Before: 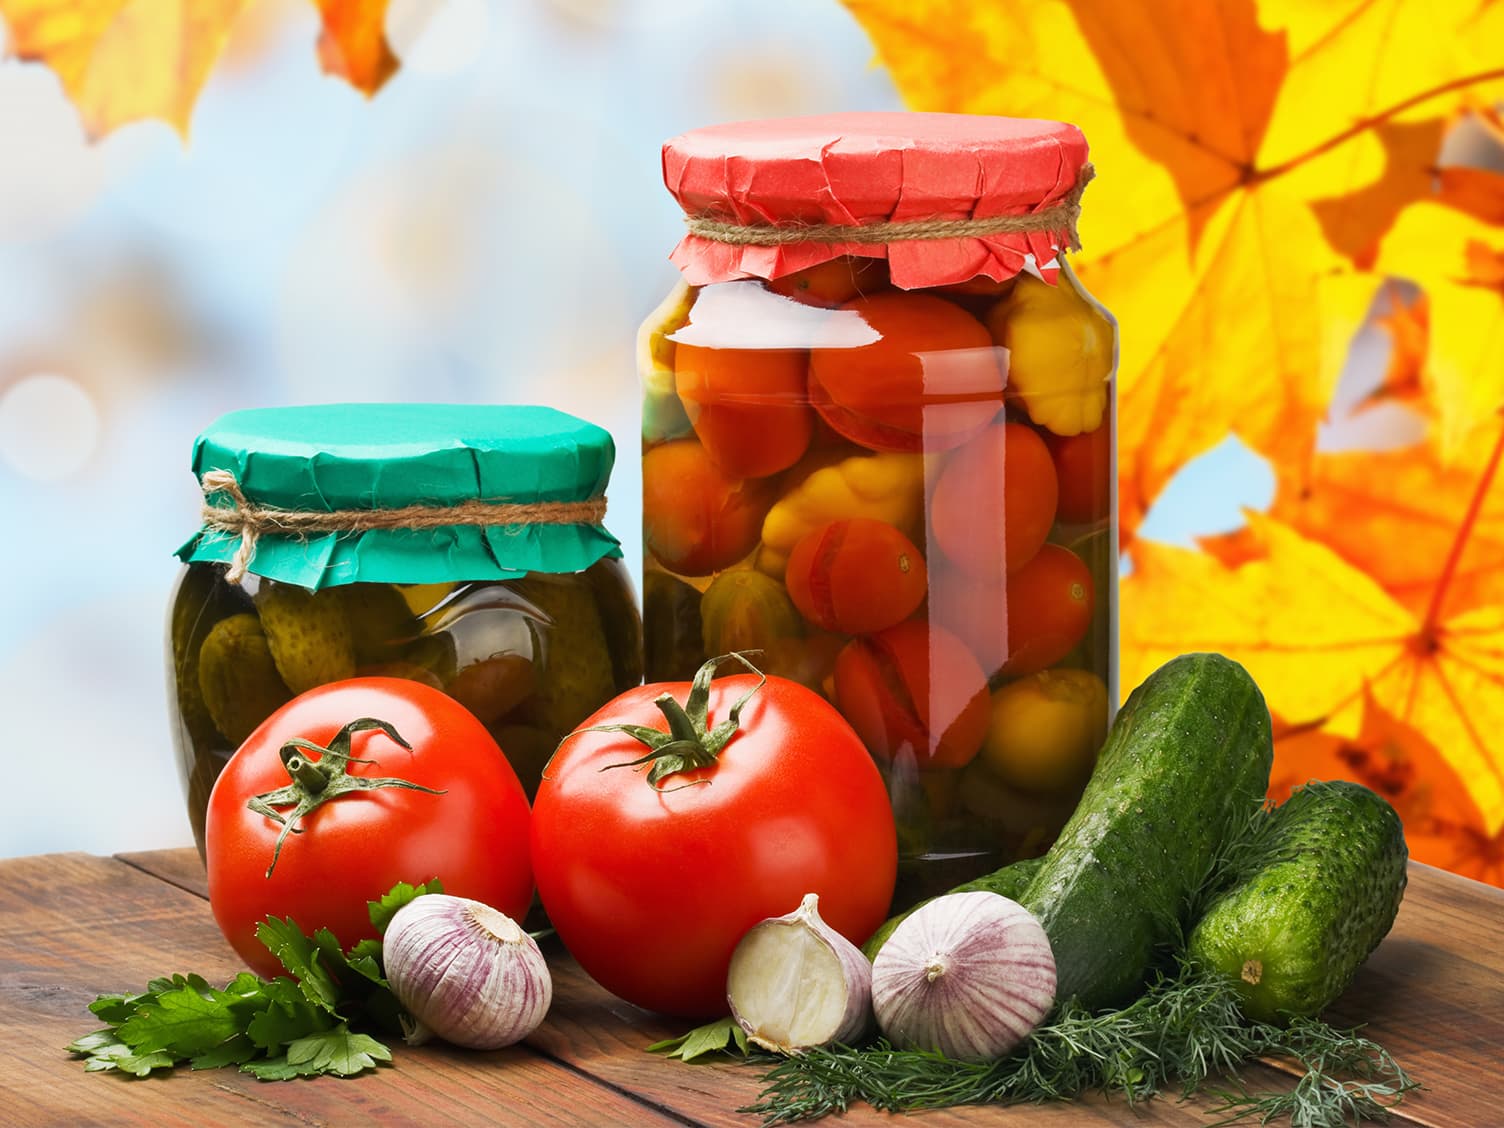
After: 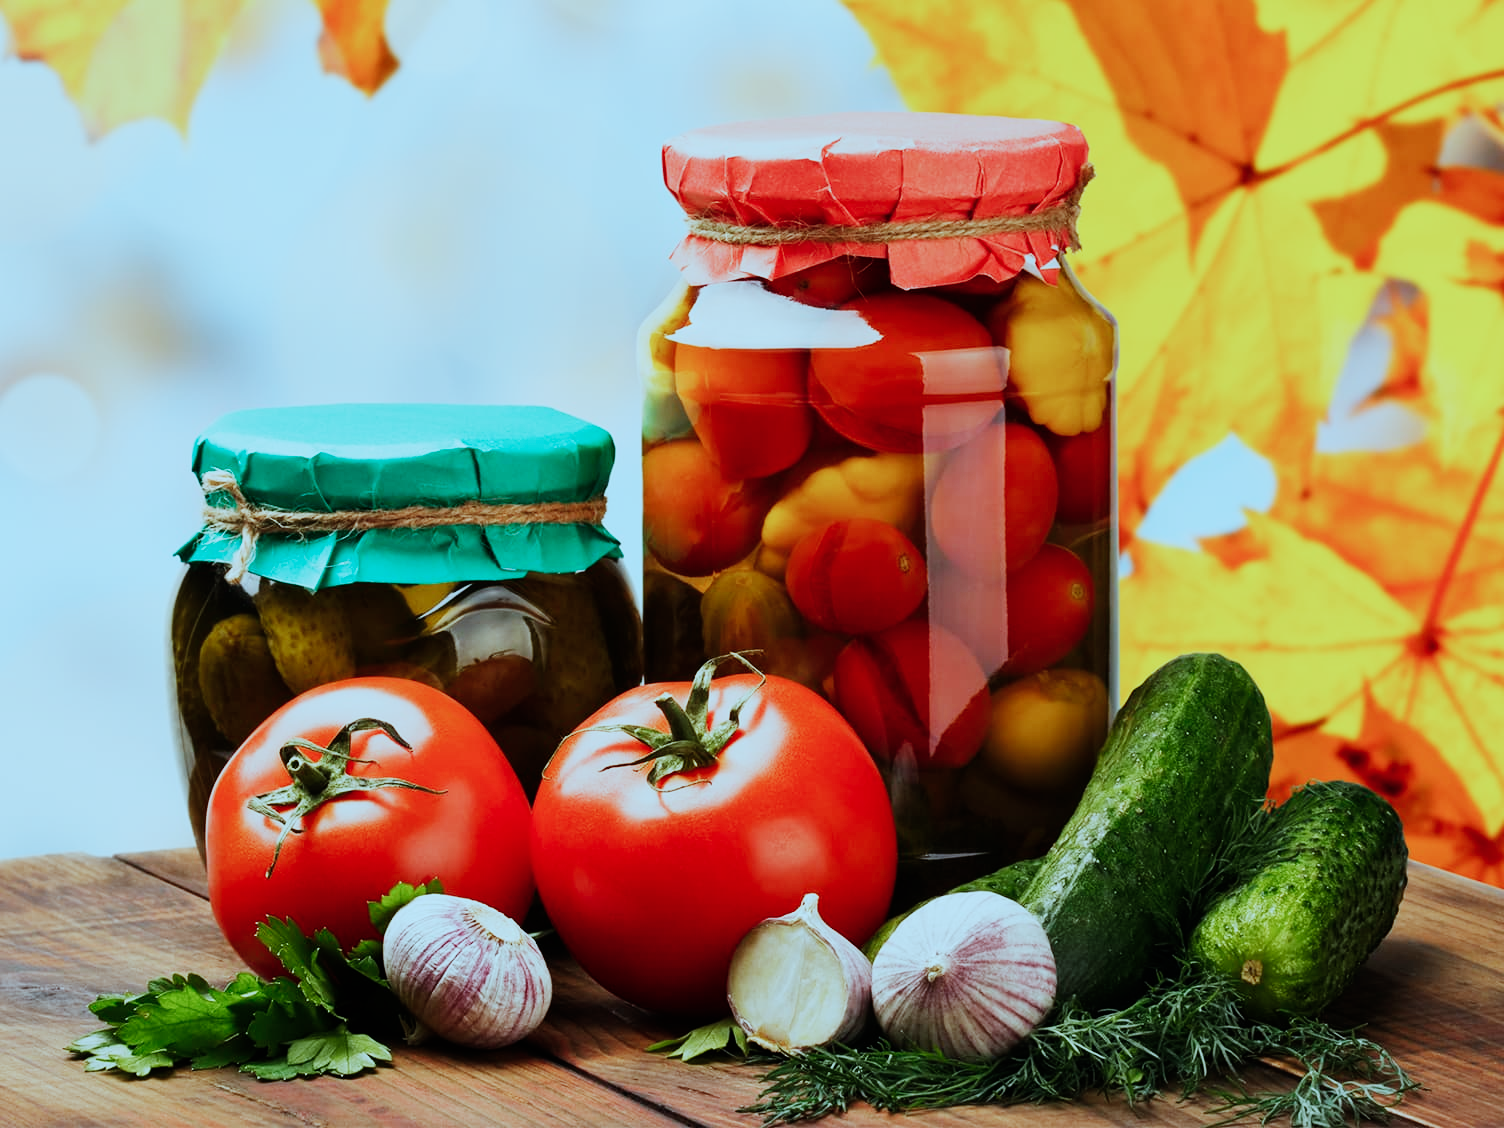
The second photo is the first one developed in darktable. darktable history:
color correction: highlights a* -11.71, highlights b* -15.58
sigmoid: contrast 1.69, skew -0.23, preserve hue 0%, red attenuation 0.1, red rotation 0.035, green attenuation 0.1, green rotation -0.017, blue attenuation 0.15, blue rotation -0.052, base primaries Rec2020
